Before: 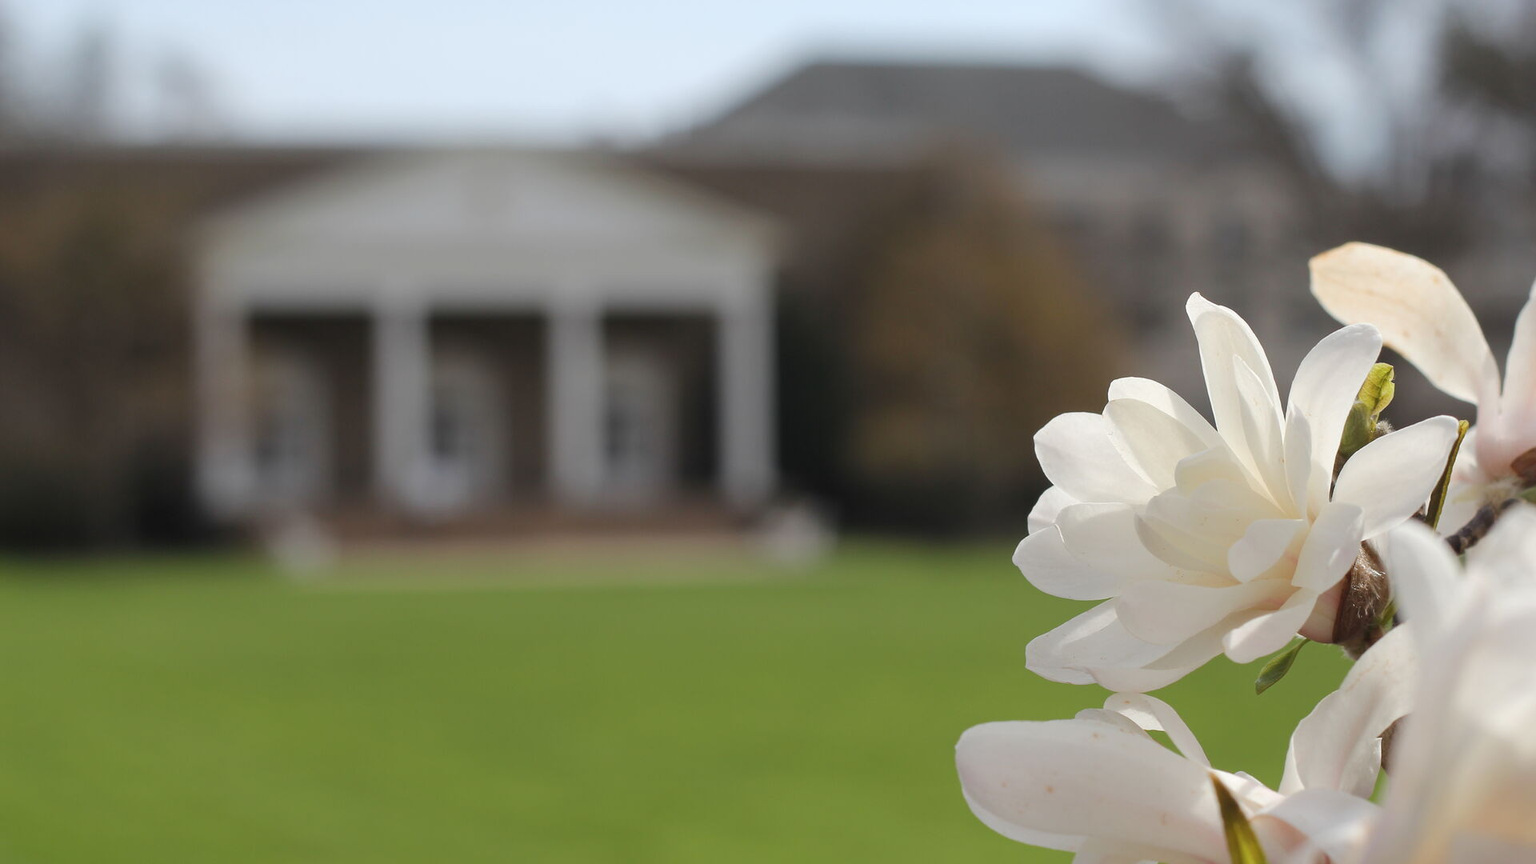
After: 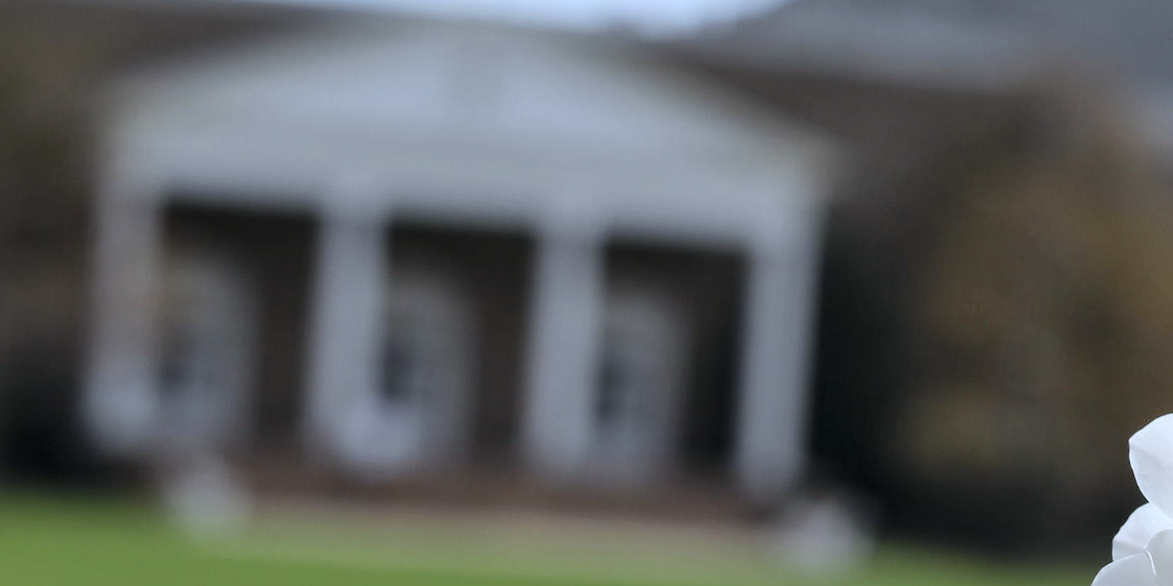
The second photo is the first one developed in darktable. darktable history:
contrast brightness saturation: contrast 0.1, brightness 0.02, saturation 0.02
crop and rotate: angle -4.99°, left 2.122%, top 6.945%, right 27.566%, bottom 30.519%
local contrast: mode bilateral grid, contrast 20, coarseness 50, detail 144%, midtone range 0.2
white balance: red 0.931, blue 1.11
